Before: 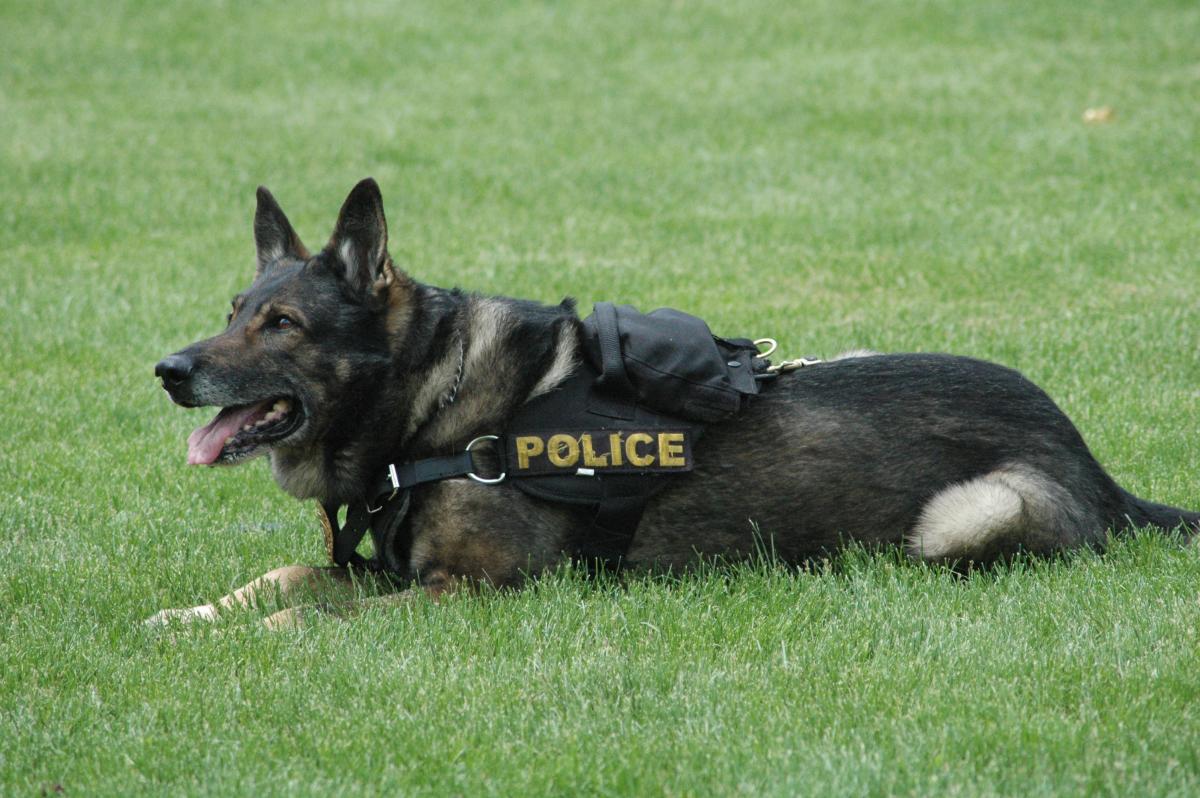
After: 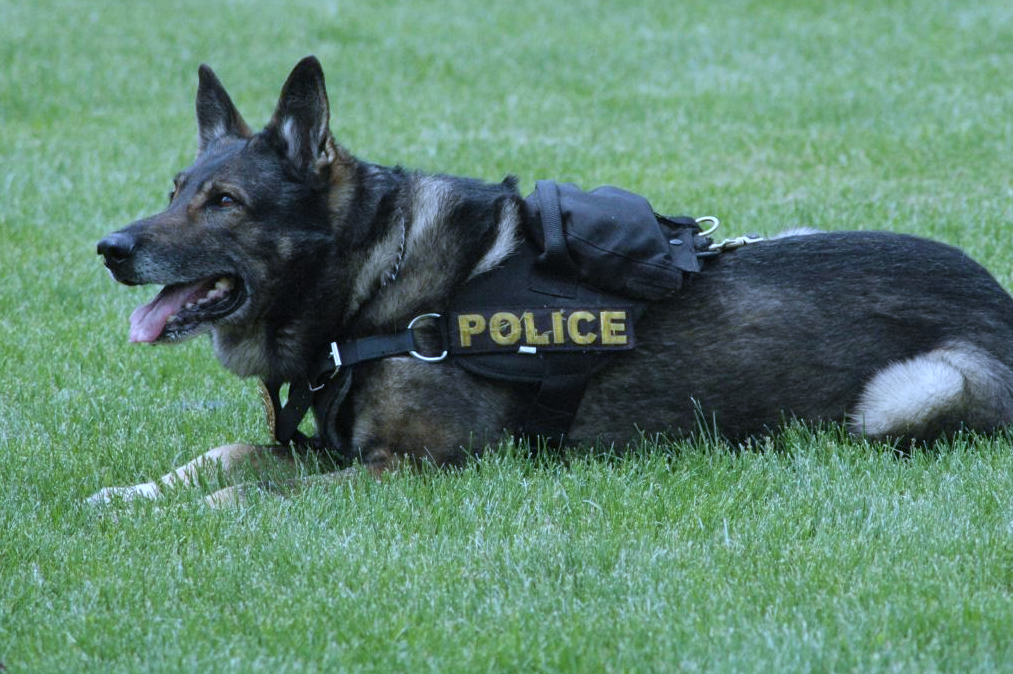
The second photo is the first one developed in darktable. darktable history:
white balance: red 0.871, blue 1.249
crop and rotate: left 4.842%, top 15.51%, right 10.668%
